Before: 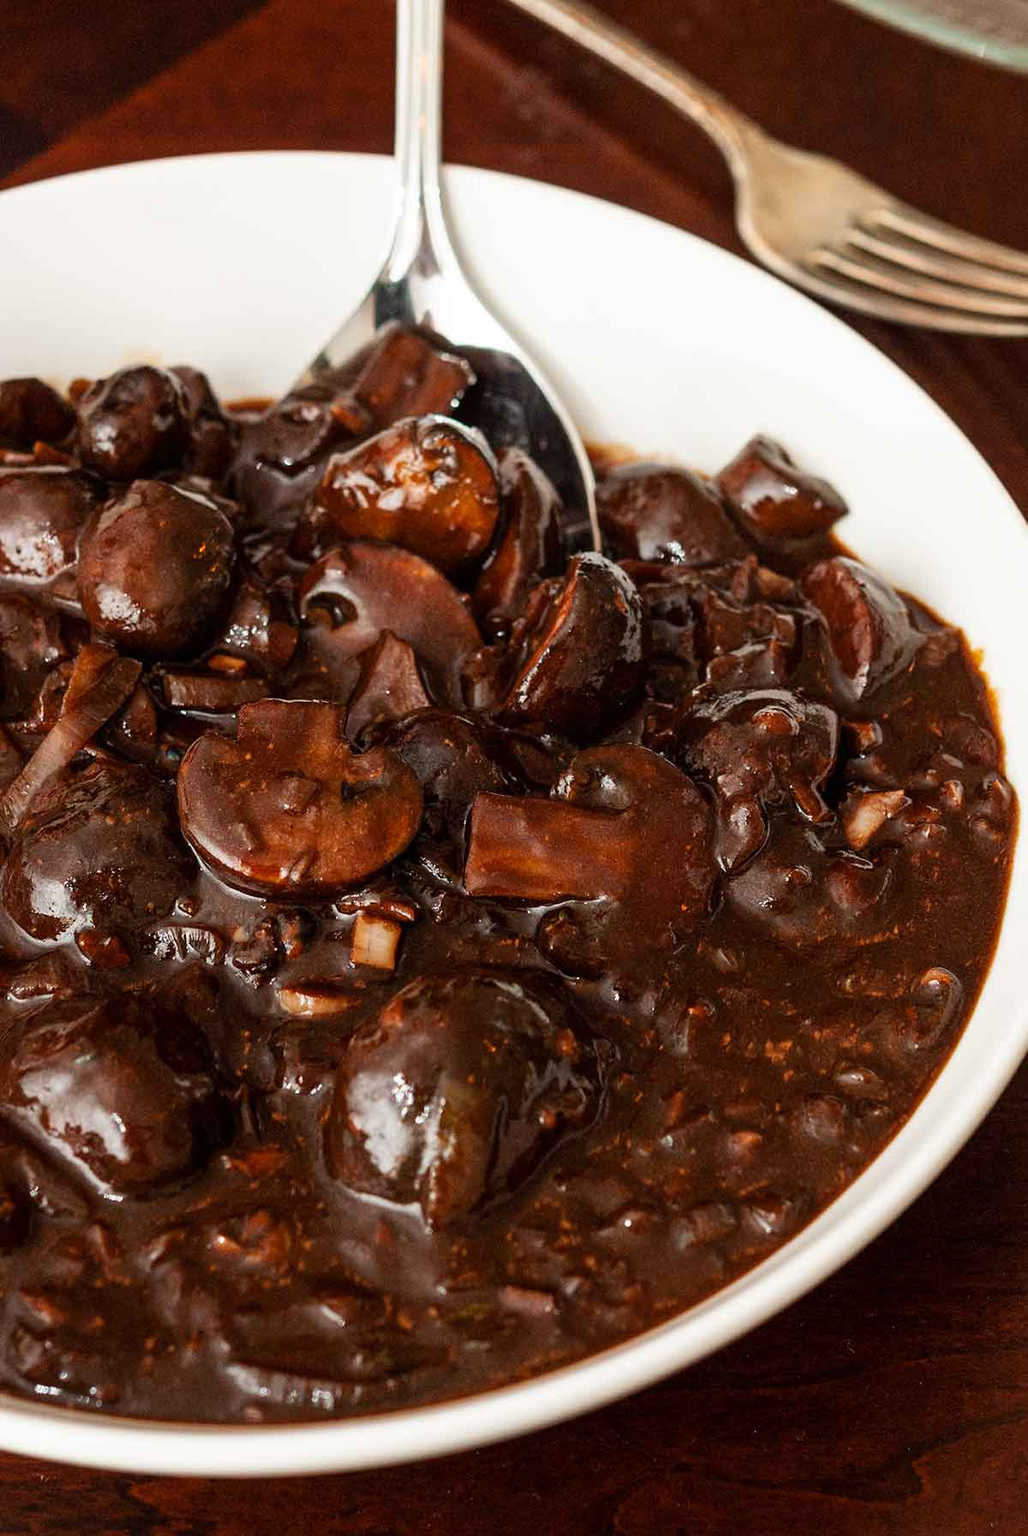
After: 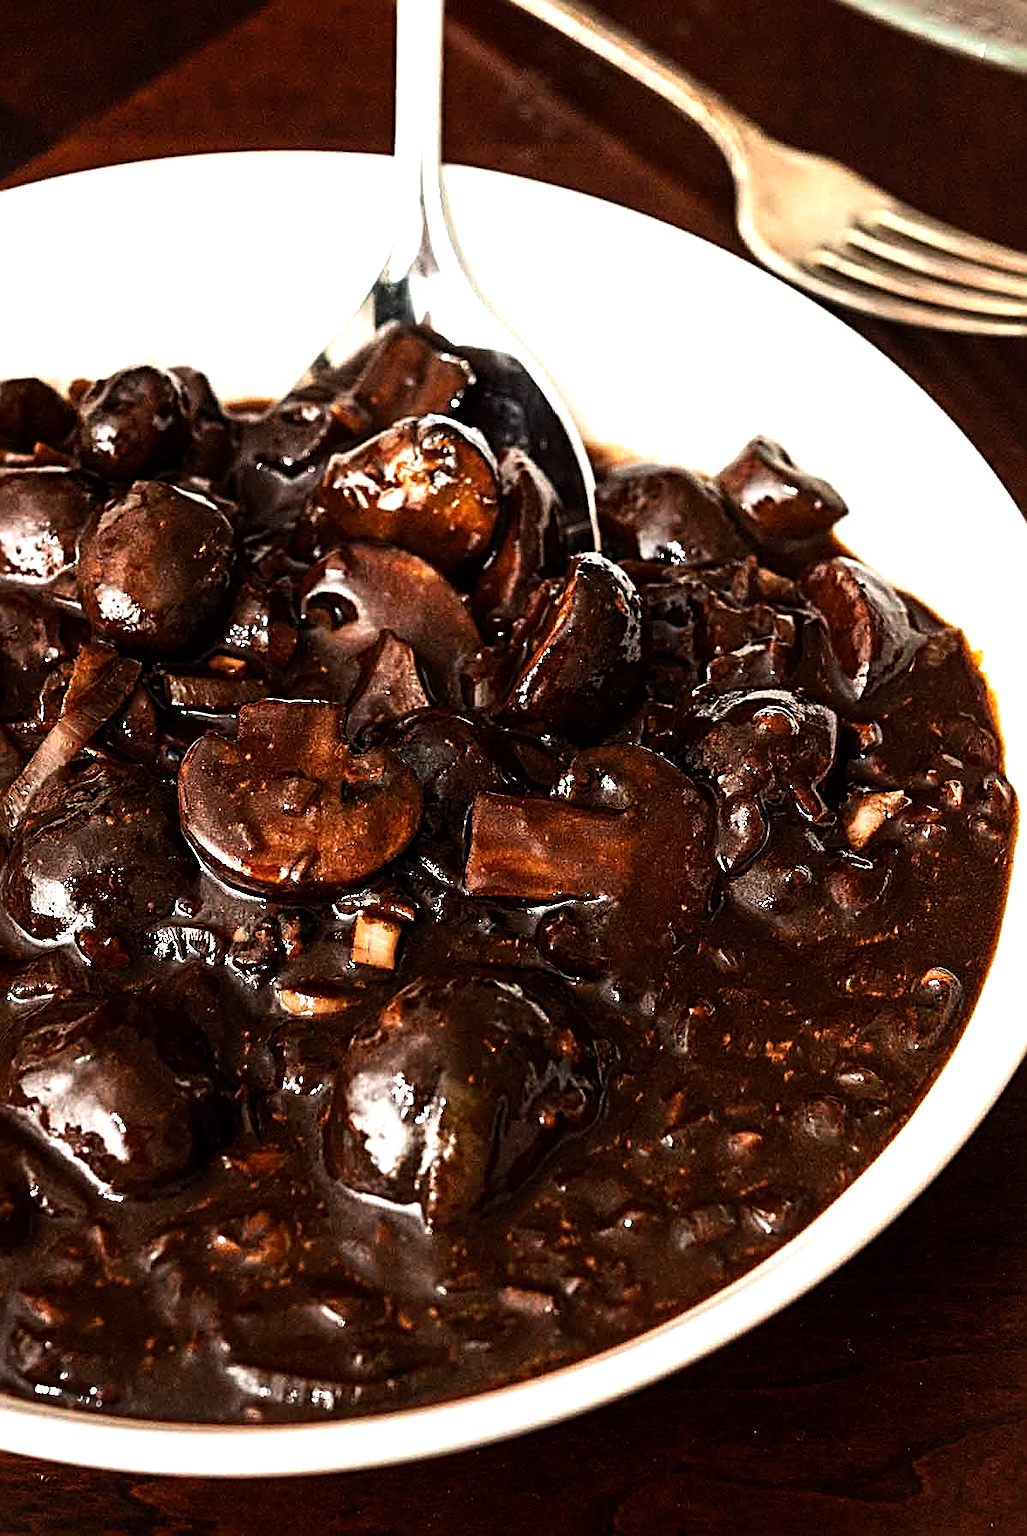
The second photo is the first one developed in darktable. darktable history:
tone equalizer: -8 EV -1.07 EV, -7 EV -1.01 EV, -6 EV -0.878 EV, -5 EV -0.582 EV, -3 EV 0.557 EV, -2 EV 0.897 EV, -1 EV 1 EV, +0 EV 1.08 EV, edges refinement/feathering 500, mask exposure compensation -1.57 EV, preserve details no
sharpen: radius 2.834, amount 0.712
